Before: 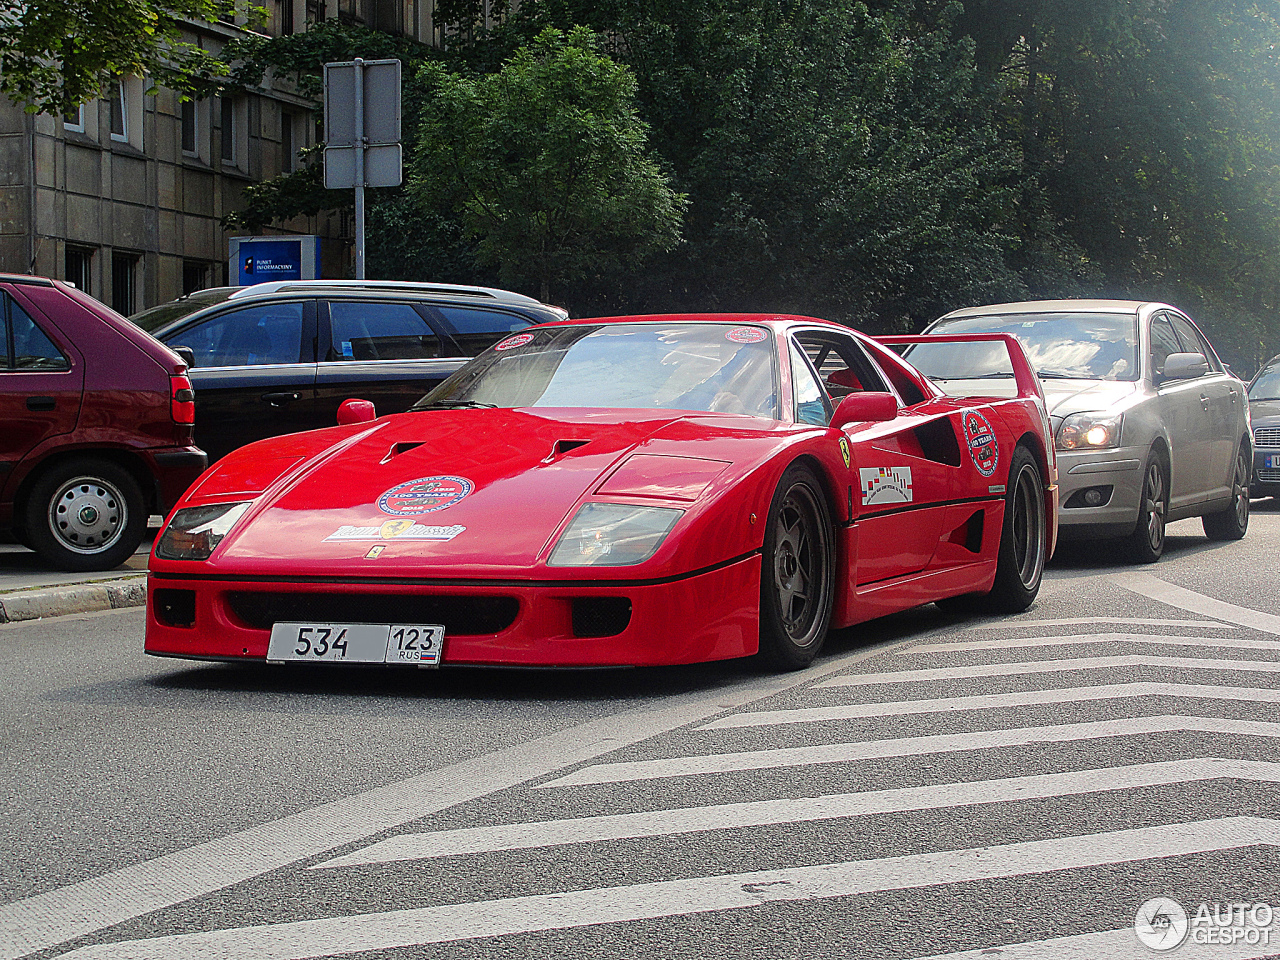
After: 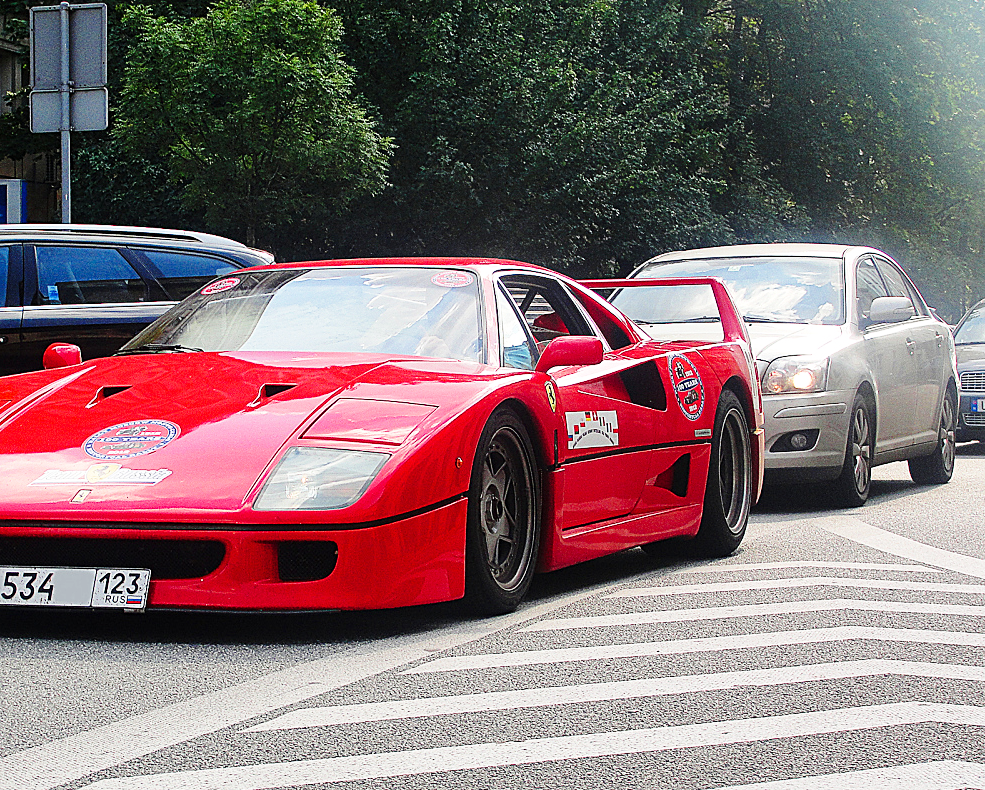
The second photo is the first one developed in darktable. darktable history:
crop: left 23.017%, top 5.873%, bottom 11.81%
sharpen: amount 0.206
base curve: curves: ch0 [(0, 0) (0.028, 0.03) (0.121, 0.232) (0.46, 0.748) (0.859, 0.968) (1, 1)], preserve colors none
